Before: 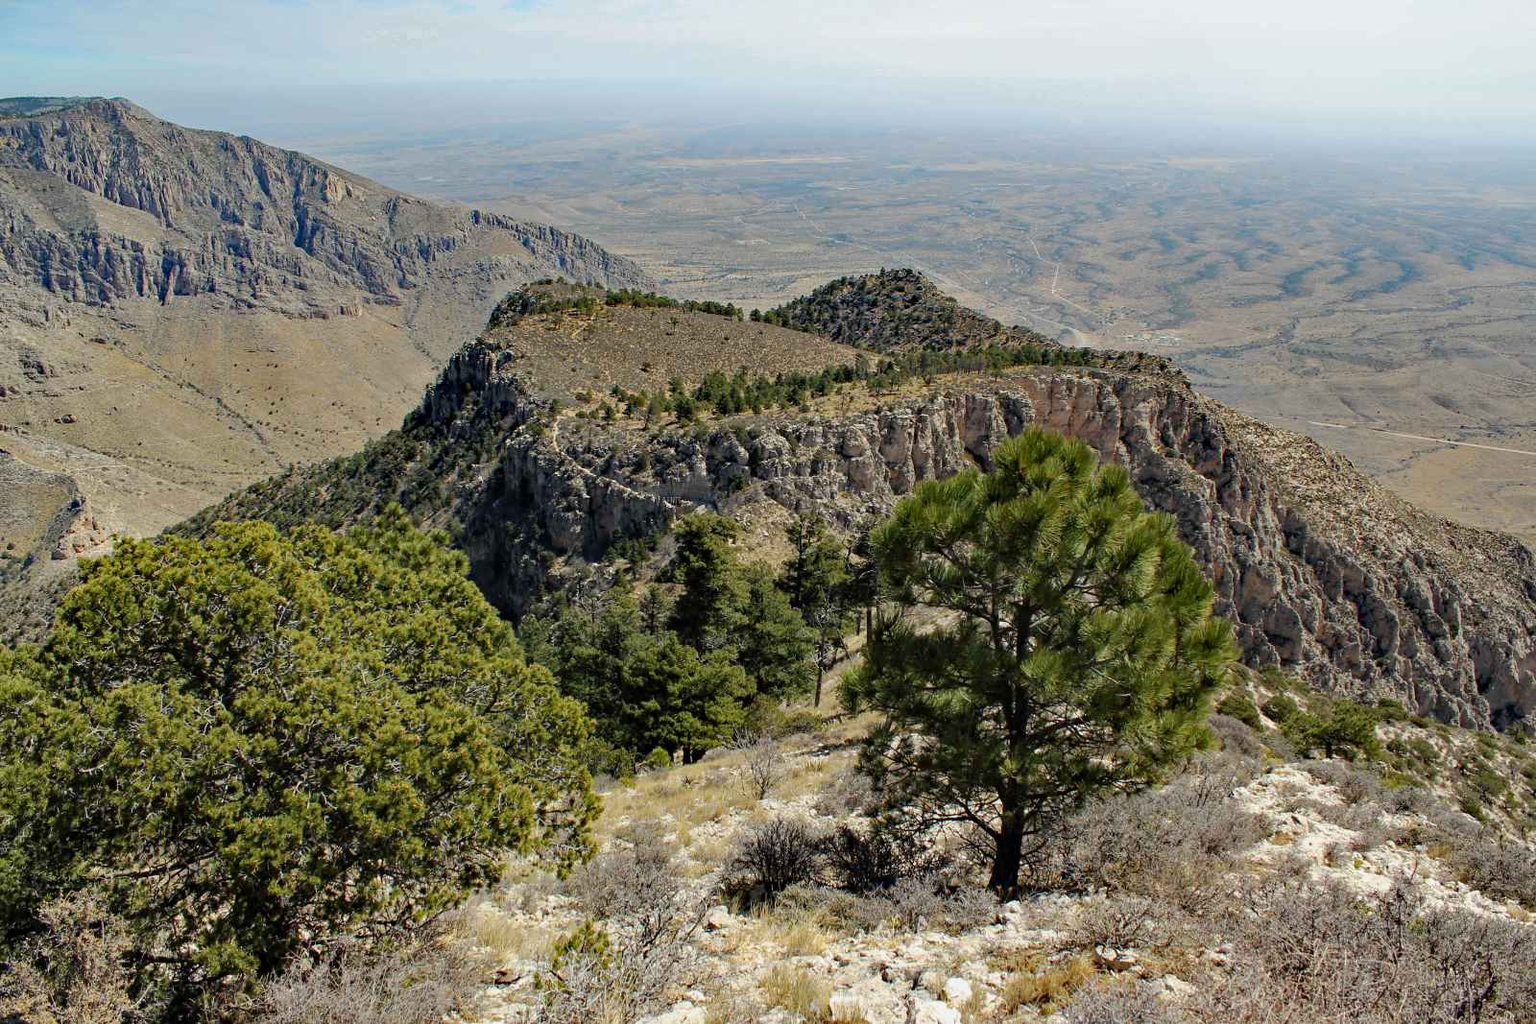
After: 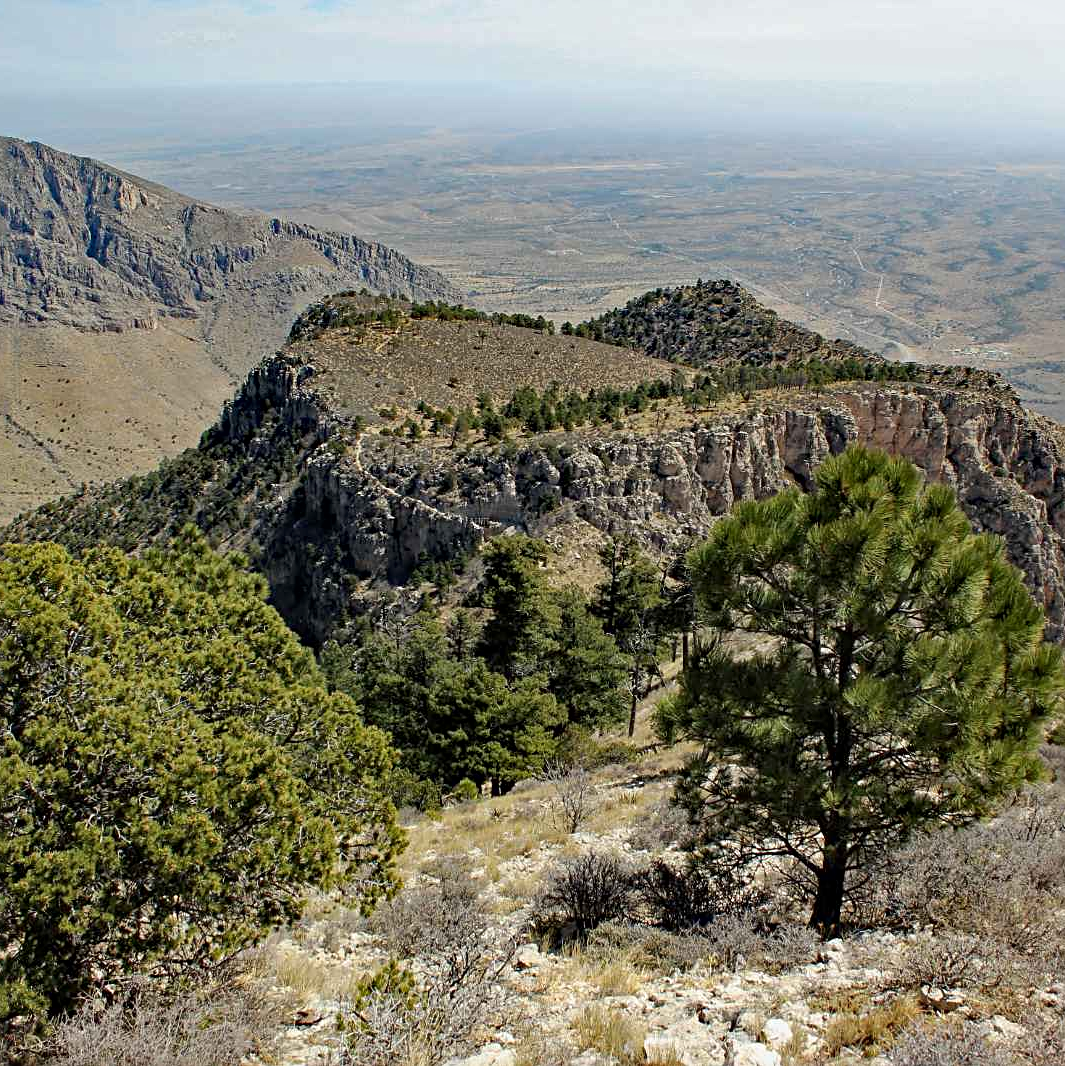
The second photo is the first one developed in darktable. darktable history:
exposure: compensate exposure bias true, compensate highlight preservation false
crop and rotate: left 13.784%, right 19.615%
sharpen: radius 2.477, amount 0.337
local contrast: mode bilateral grid, contrast 19, coarseness 50, detail 119%, midtone range 0.2
